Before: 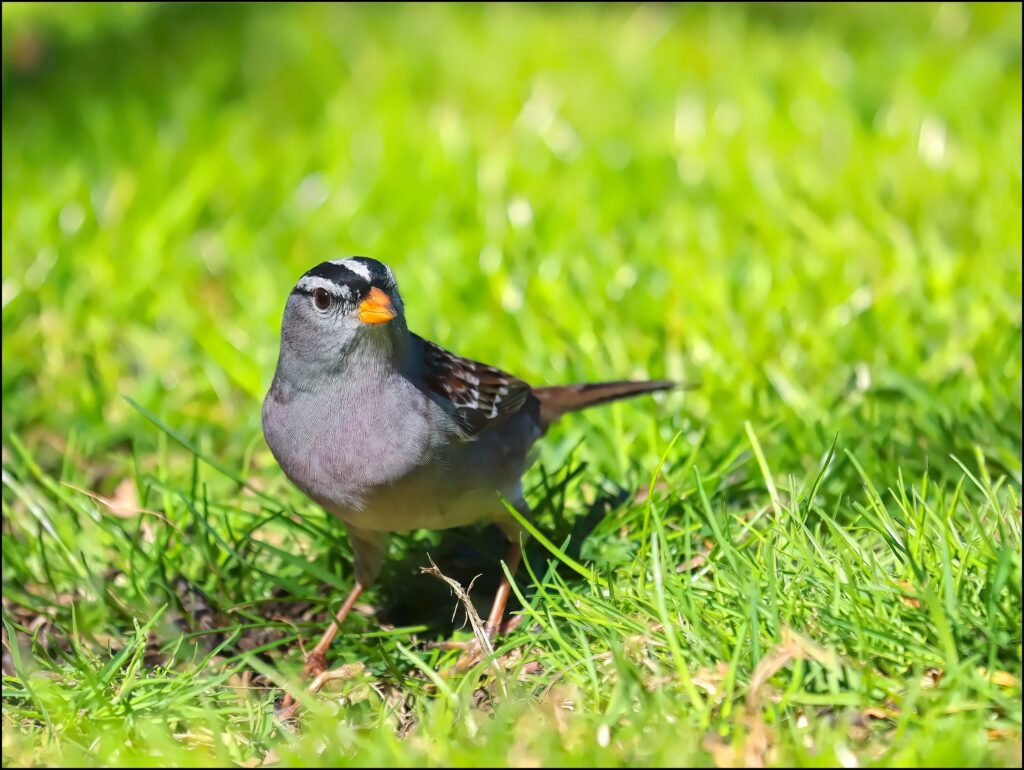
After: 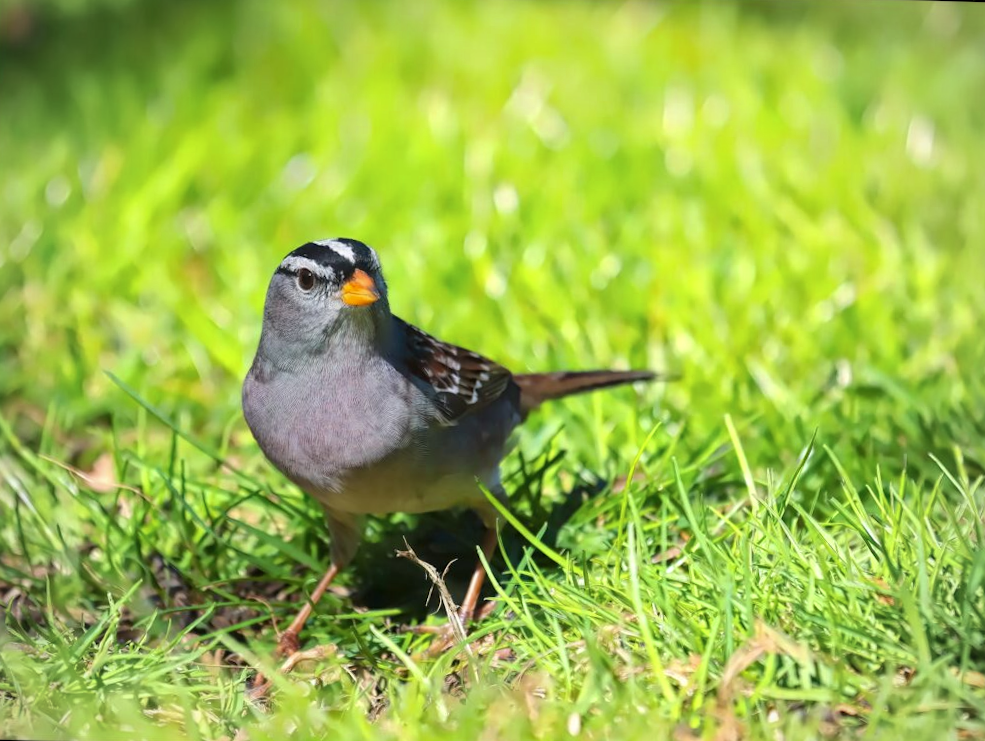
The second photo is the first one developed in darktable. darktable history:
crop and rotate: angle -1.69°
color zones: curves: ch0 [(0.25, 0.5) (0.463, 0.627) (0.484, 0.637) (0.75, 0.5)]
levels: mode automatic, gray 50.8%
vignetting: fall-off radius 81.94%
